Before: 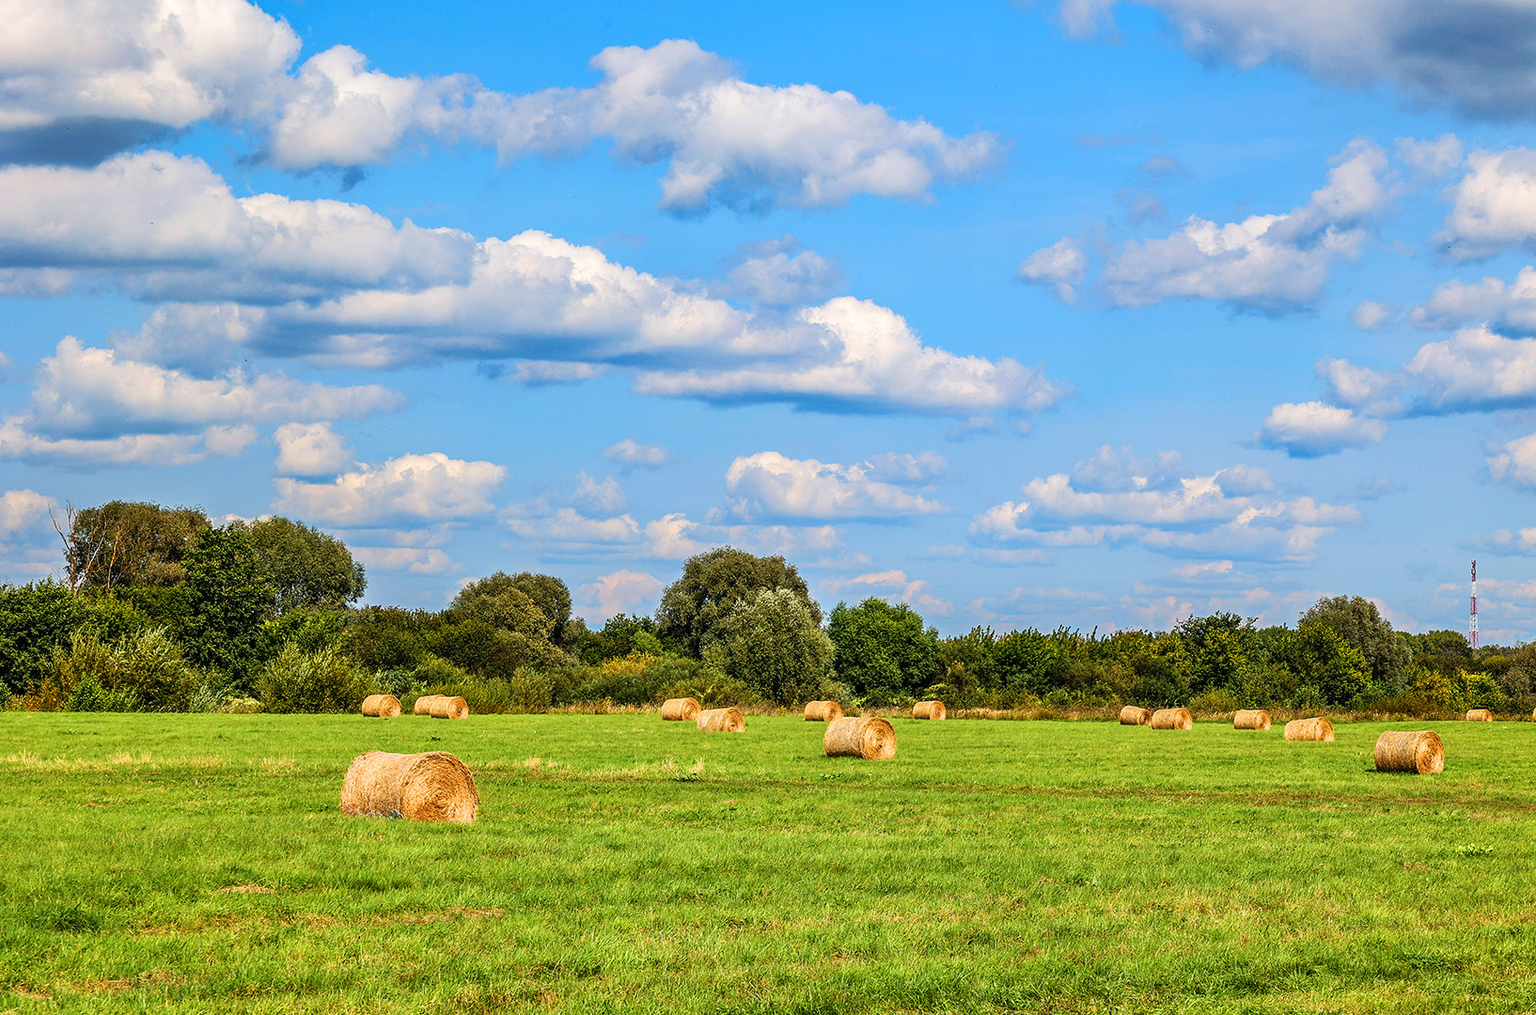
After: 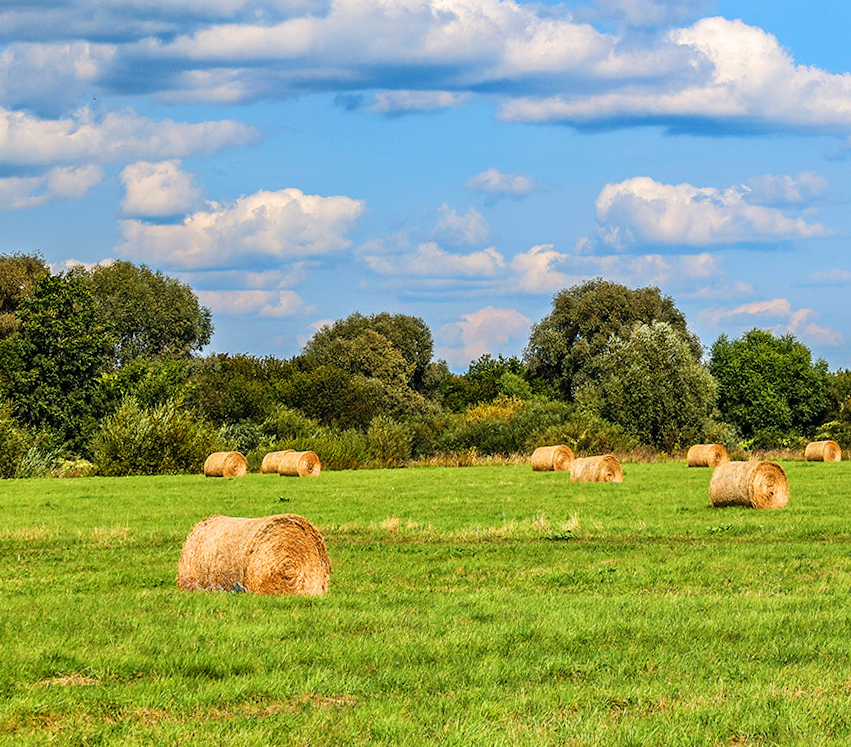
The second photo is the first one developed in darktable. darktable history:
rotate and perspective: rotation -1.68°, lens shift (vertical) -0.146, crop left 0.049, crop right 0.912, crop top 0.032, crop bottom 0.96
crop: left 8.966%, top 23.852%, right 34.699%, bottom 4.703%
